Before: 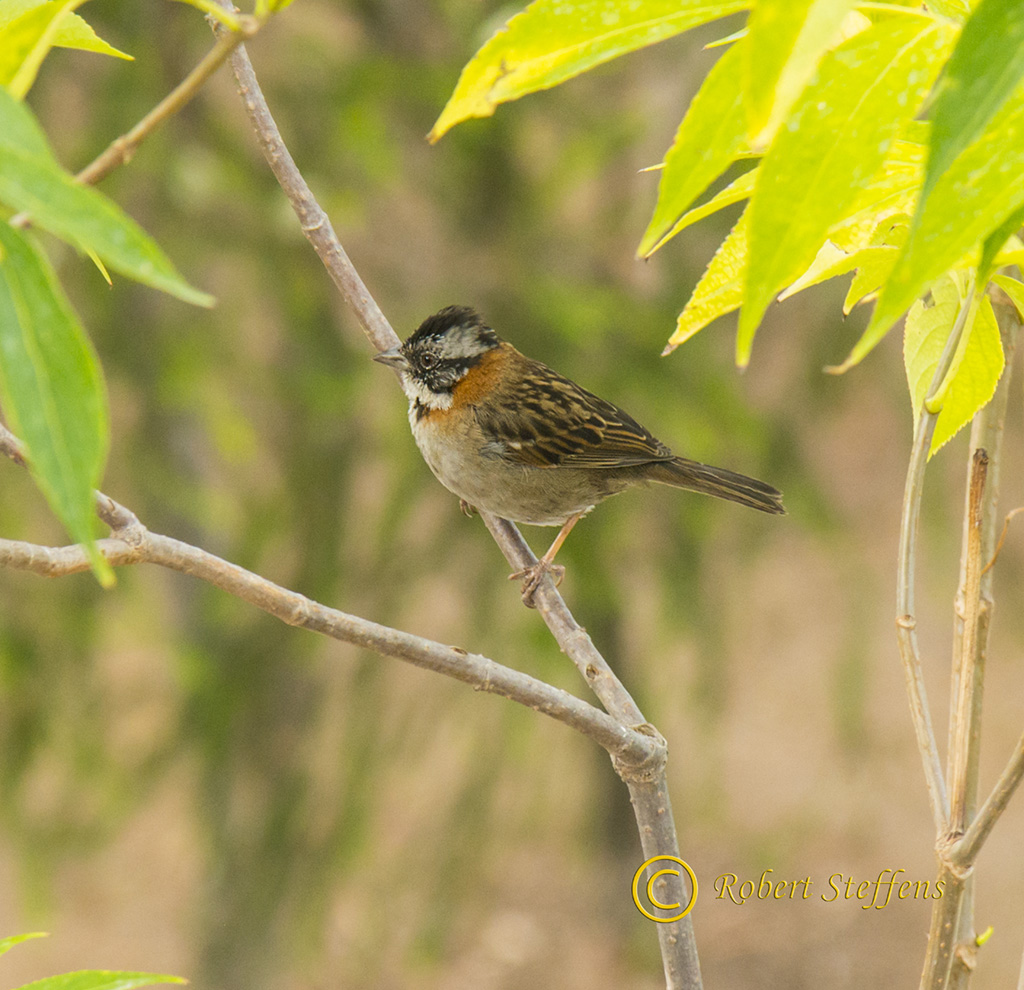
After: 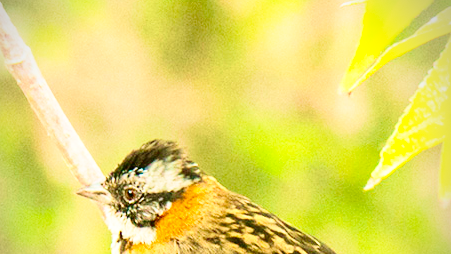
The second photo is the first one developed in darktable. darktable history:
contrast brightness saturation: contrast 0.315, brightness -0.069, saturation 0.166
crop: left 29.084%, top 16.788%, right 26.802%, bottom 57.486%
base curve: curves: ch0 [(0, 0) (0.028, 0.03) (0.121, 0.232) (0.46, 0.748) (0.859, 0.968) (1, 1)], preserve colors none
vignetting: fall-off start 74.17%, fall-off radius 66.3%, center (-0.028, 0.233), dithering 8-bit output
tone equalizer: -7 EV 0.141 EV, -6 EV 0.56 EV, -5 EV 1.18 EV, -4 EV 1.34 EV, -3 EV 1.12 EV, -2 EV 0.6 EV, -1 EV 0.157 EV
exposure: black level correction 0, exposure 0.499 EV, compensate highlight preservation false
velvia: strength 45.28%
